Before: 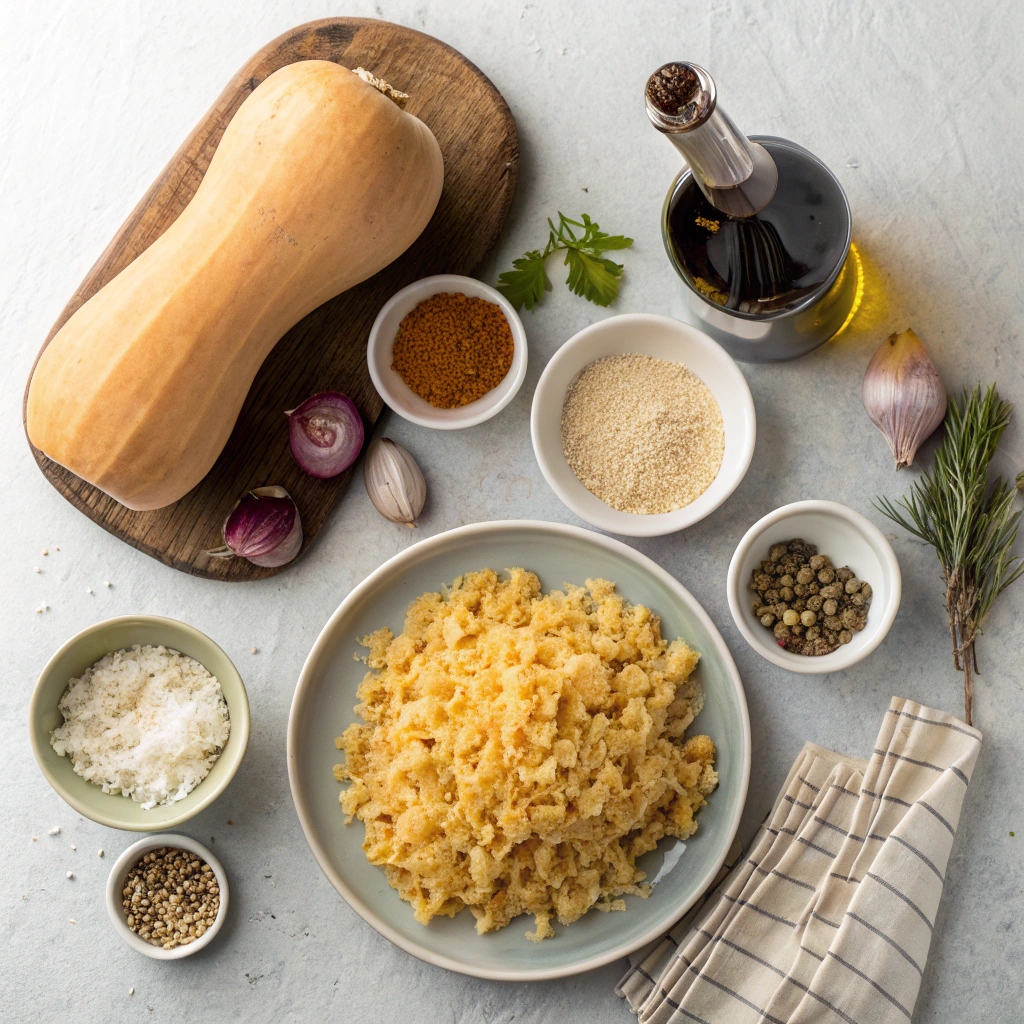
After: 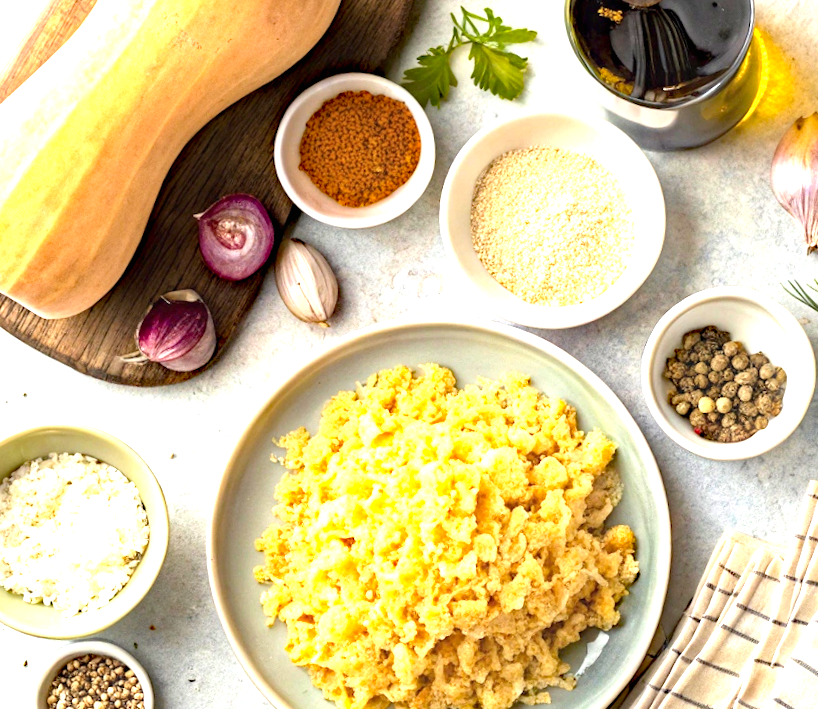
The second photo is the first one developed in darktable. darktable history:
exposure: black level correction 0, exposure 1.625 EV, compensate exposure bias true, compensate highlight preservation false
haze removal: strength 0.42, compatibility mode true, adaptive false
rotate and perspective: rotation -5.2°, automatic cropping off
crop and rotate: angle -3.37°, left 9.79%, top 20.73%, right 12.42%, bottom 11.82%
